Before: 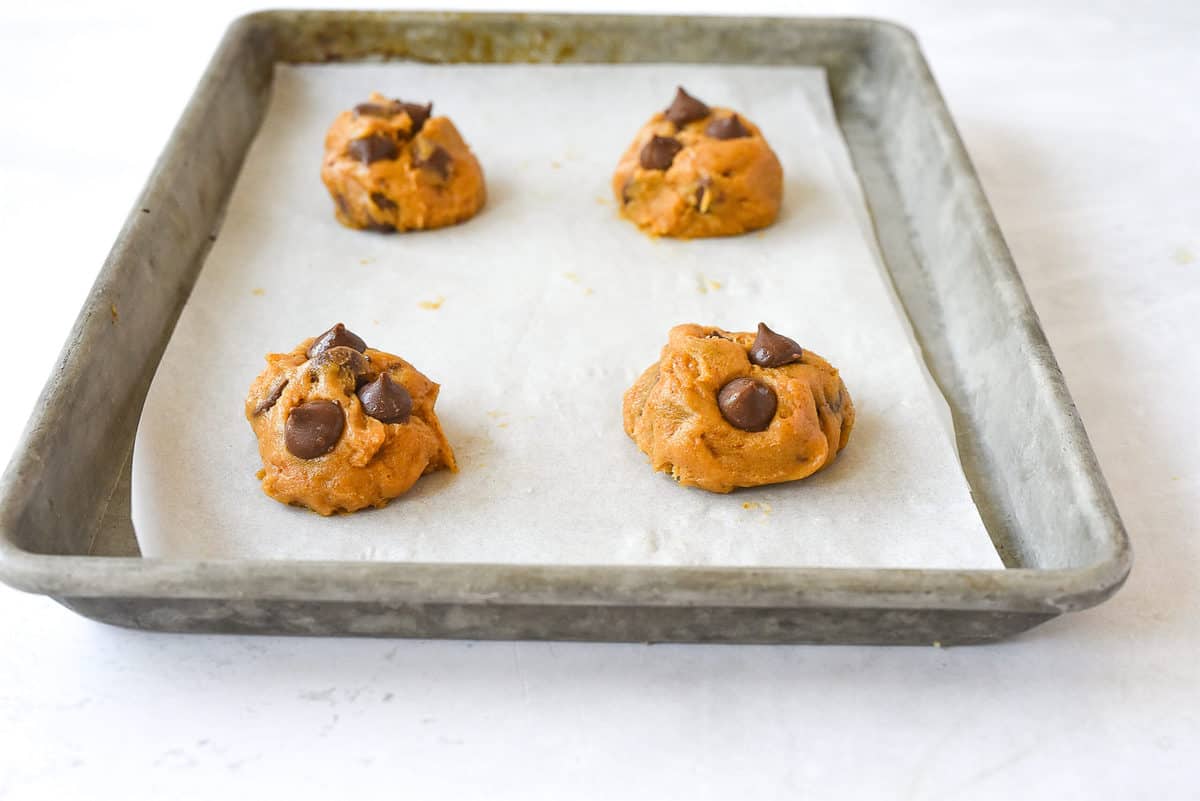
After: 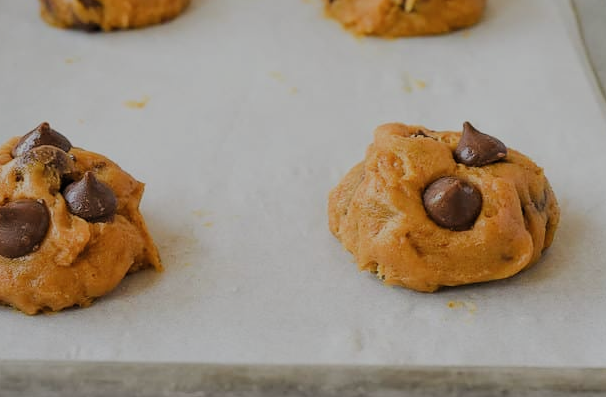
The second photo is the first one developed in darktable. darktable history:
crop: left 24.624%, top 25.156%, right 24.833%, bottom 25.216%
filmic rgb: middle gray luminance 29.85%, black relative exposure -9.01 EV, white relative exposure 7 EV, target black luminance 0%, hardness 2.92, latitude 1.21%, contrast 0.96, highlights saturation mix 5.25%, shadows ↔ highlights balance 12.29%, add noise in highlights 0.002, color science v3 (2019), use custom middle-gray values true, contrast in highlights soft
